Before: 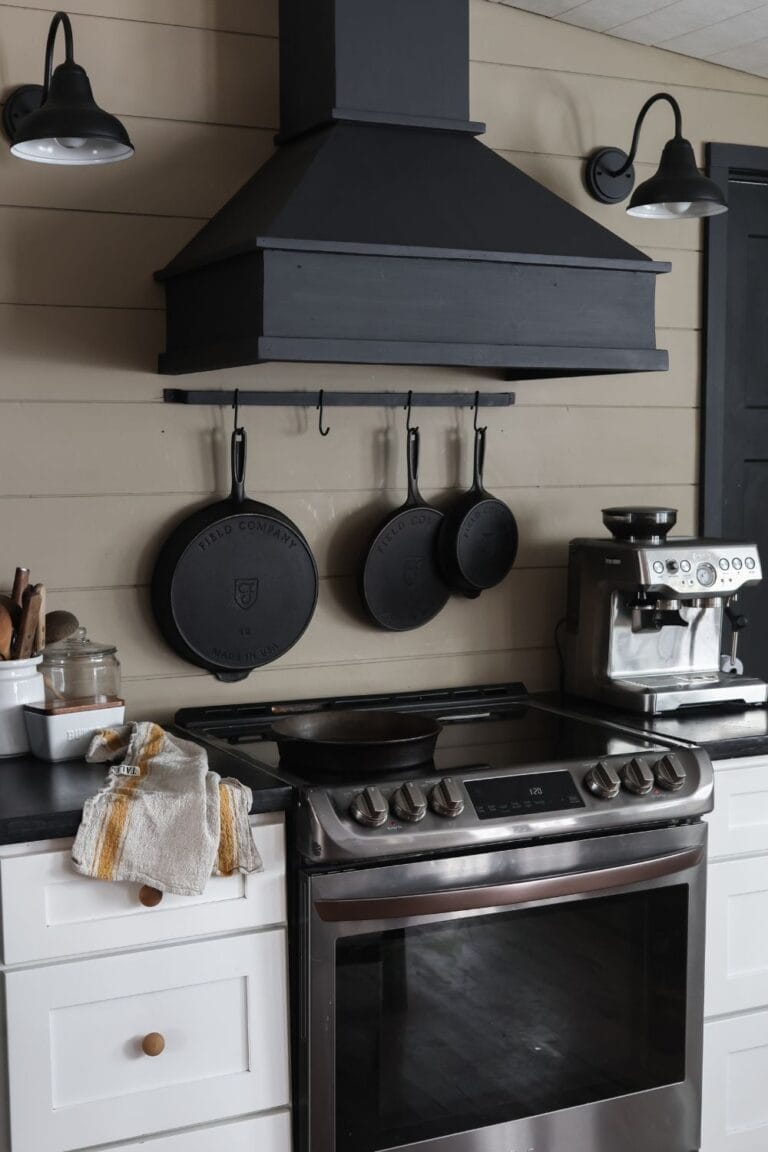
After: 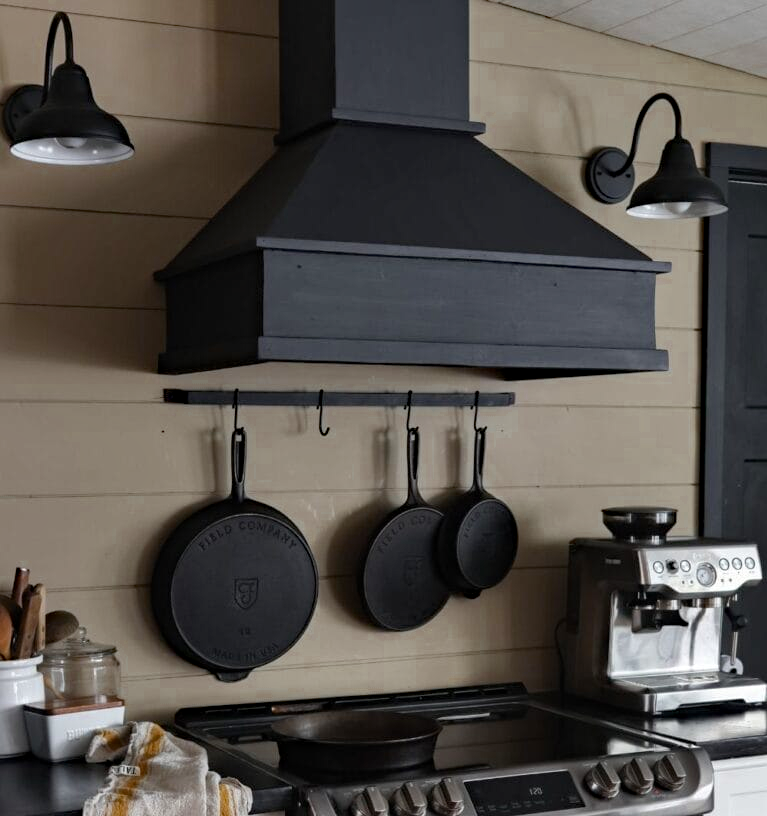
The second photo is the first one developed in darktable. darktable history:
crop: right 0%, bottom 29.117%
haze removal: compatibility mode true, adaptive false
shadows and highlights: shadows 37.09, highlights -26.99, soften with gaussian
color zones: curves: ch0 [(0.11, 0.396) (0.195, 0.36) (0.25, 0.5) (0.303, 0.412) (0.357, 0.544) (0.75, 0.5) (0.967, 0.328)]; ch1 [(0, 0.468) (0.112, 0.512) (0.202, 0.6) (0.25, 0.5) (0.307, 0.352) (0.357, 0.544) (0.75, 0.5) (0.963, 0.524)]
